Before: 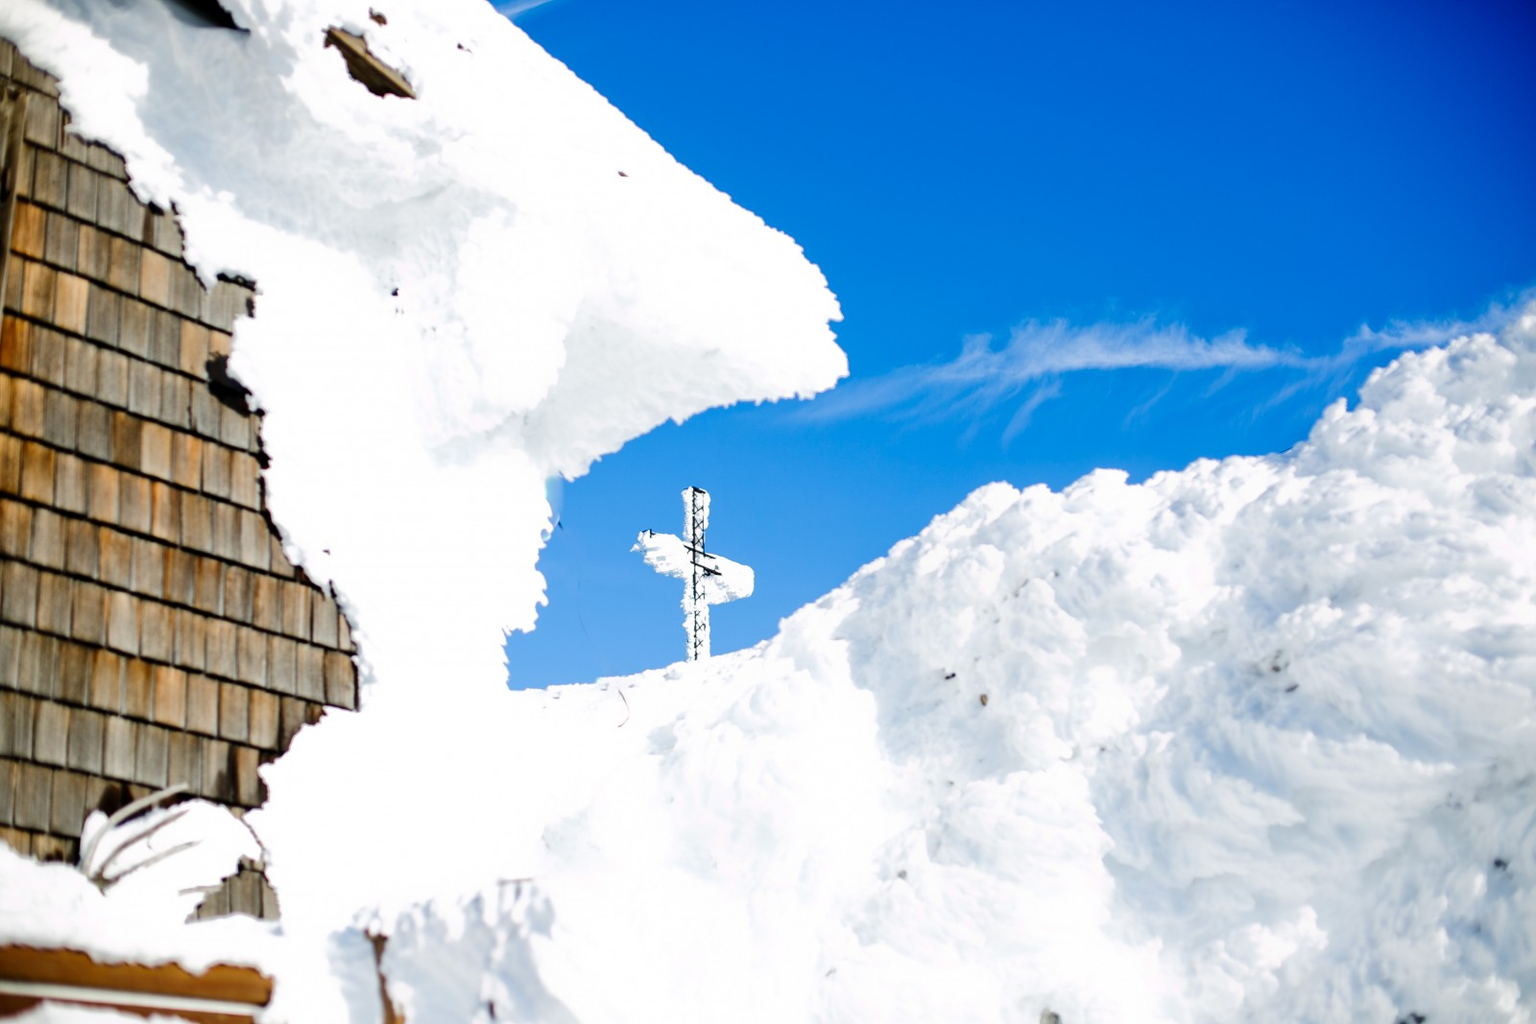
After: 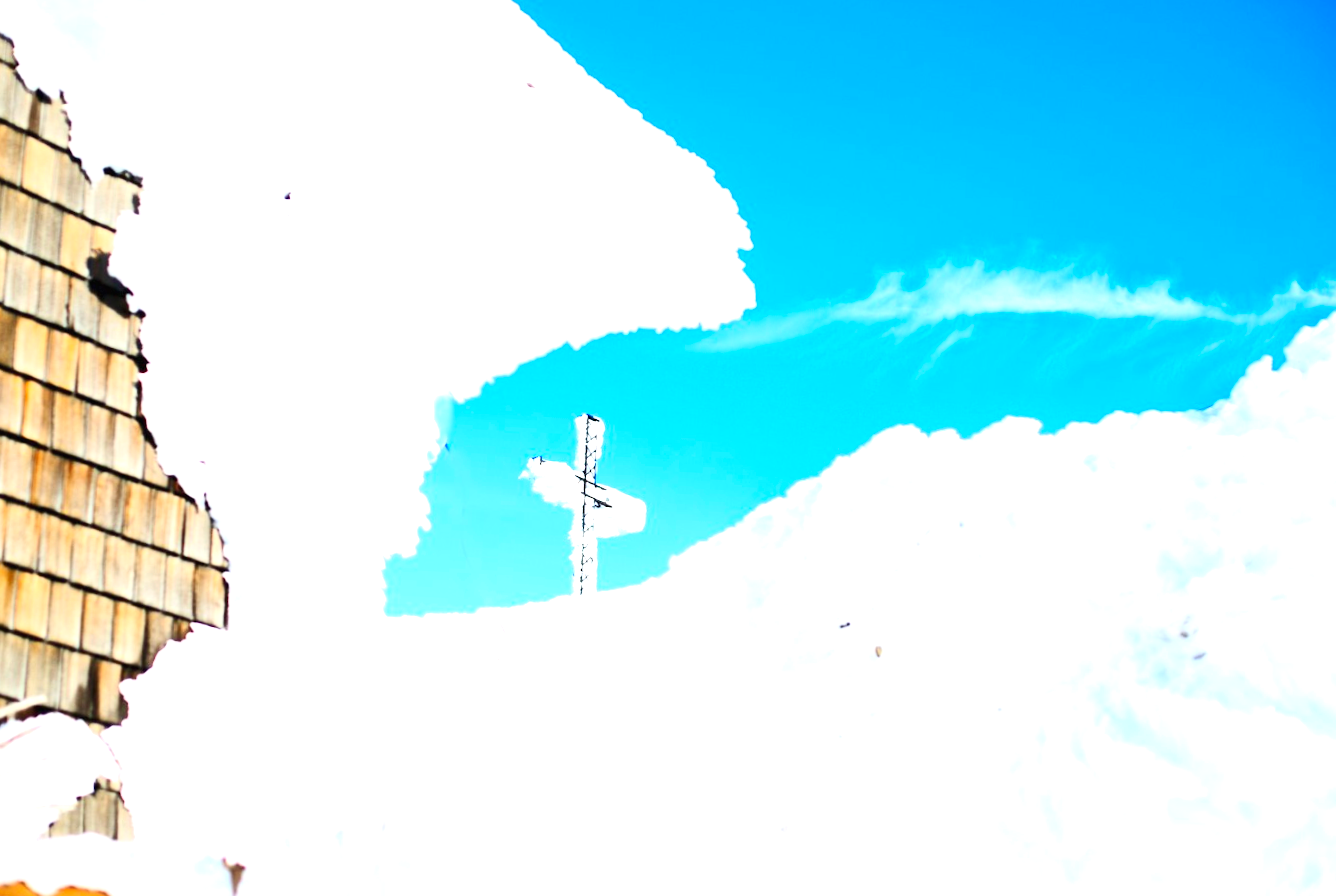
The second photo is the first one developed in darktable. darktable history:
crop and rotate: angle -2.93°, left 5.415%, top 5.209%, right 4.768%, bottom 4.458%
contrast brightness saturation: contrast 0.201, brightness 0.16, saturation 0.218
exposure: black level correction 0, exposure 1.104 EV, compensate highlight preservation false
